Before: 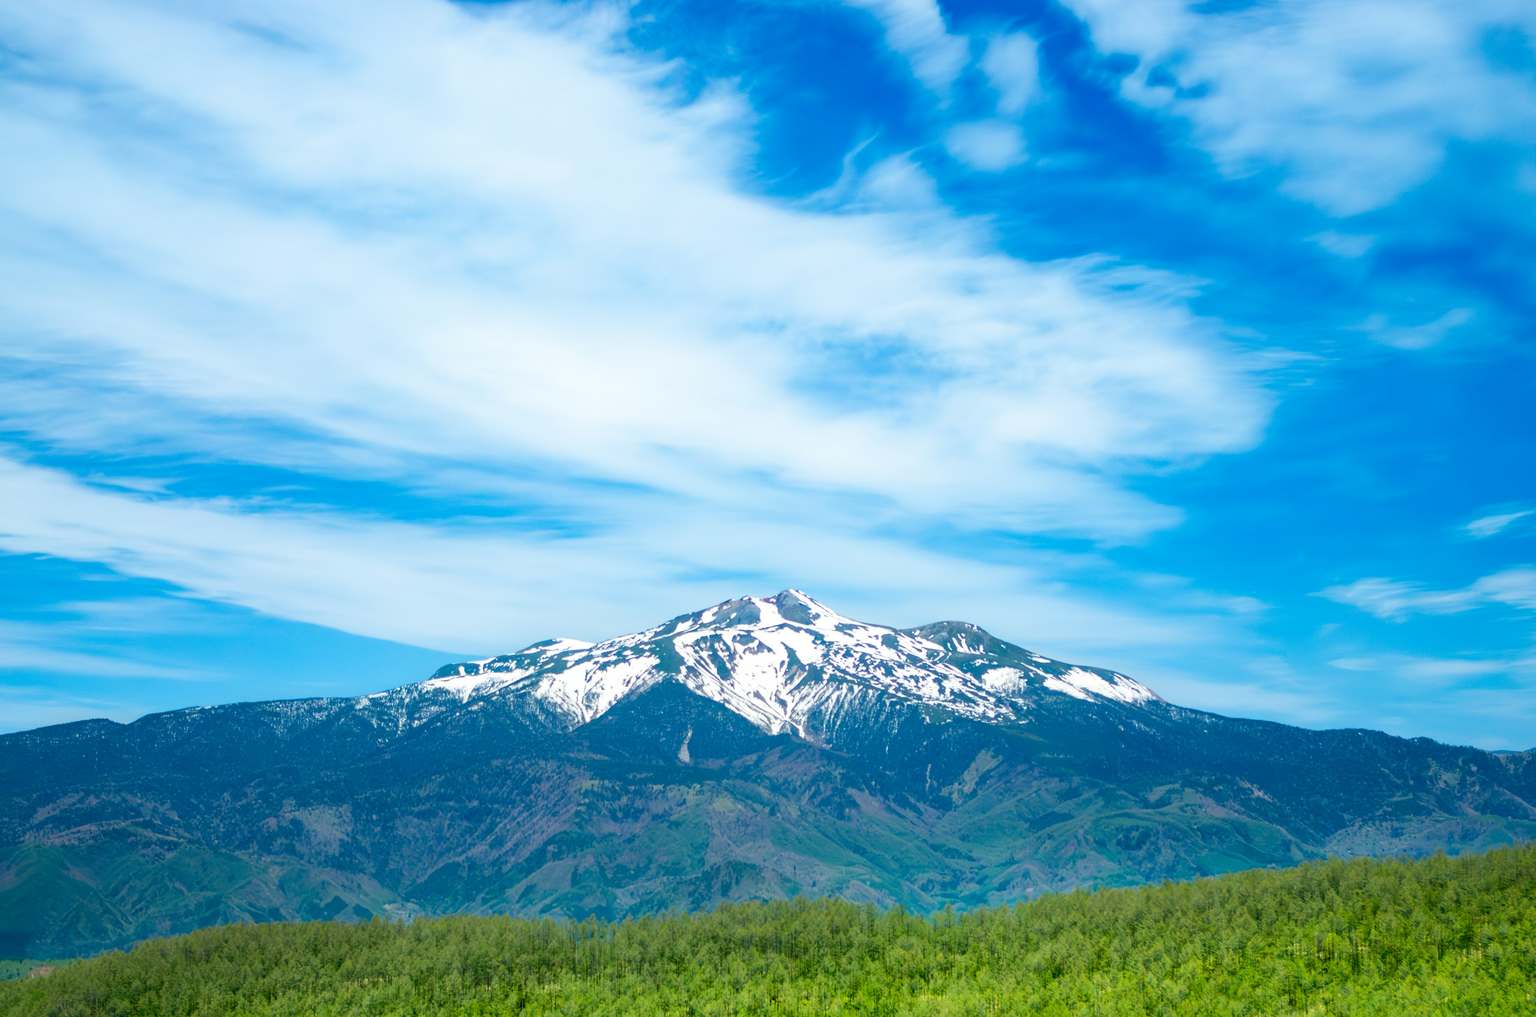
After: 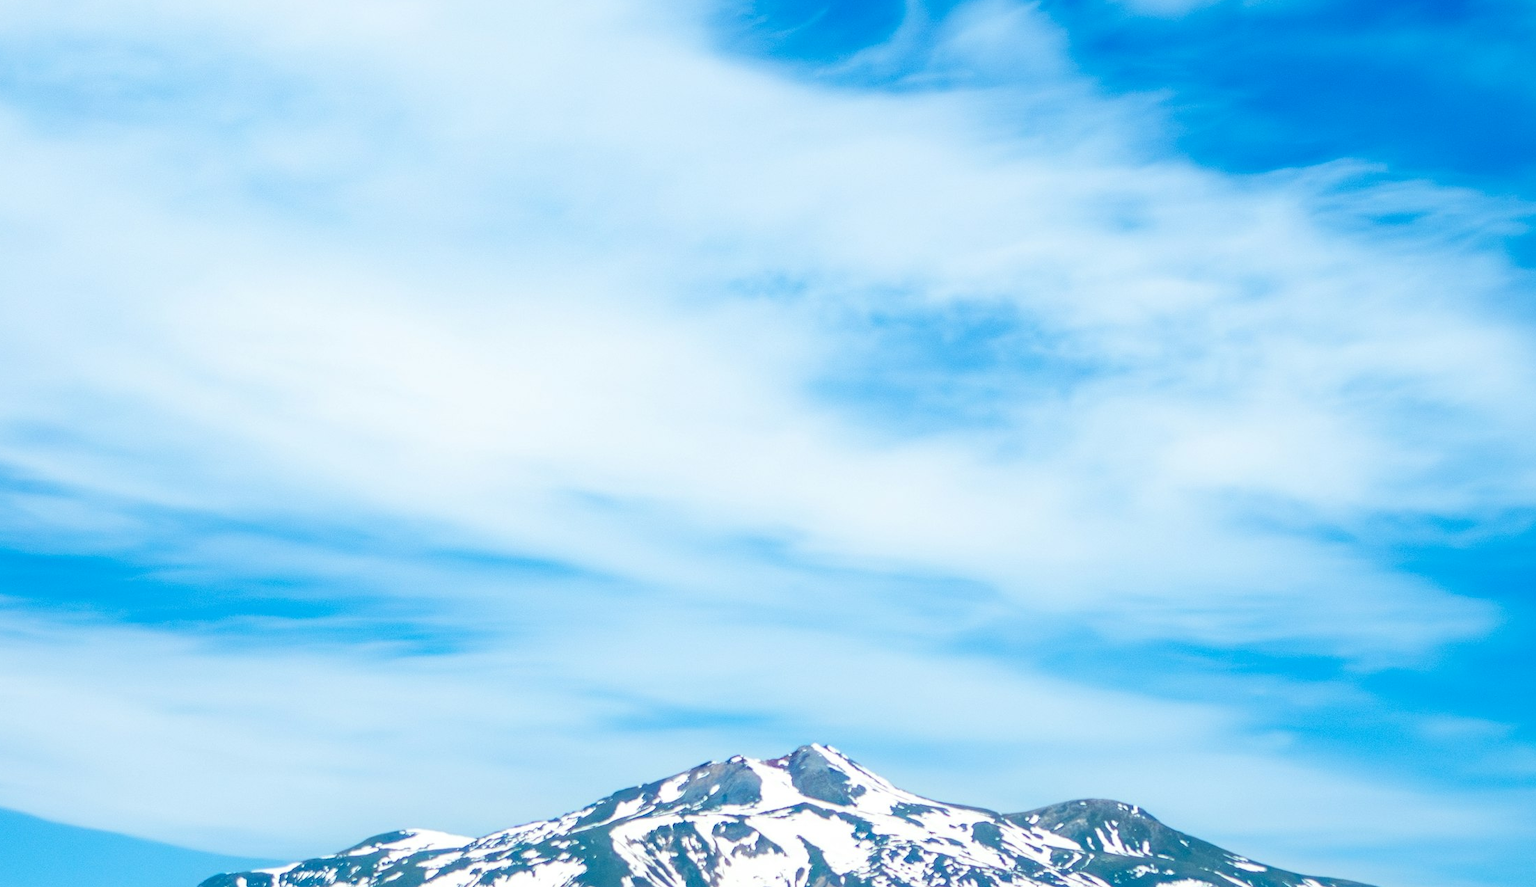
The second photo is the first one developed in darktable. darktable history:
crop: left 21.03%, top 15.953%, right 21.476%, bottom 33.905%
